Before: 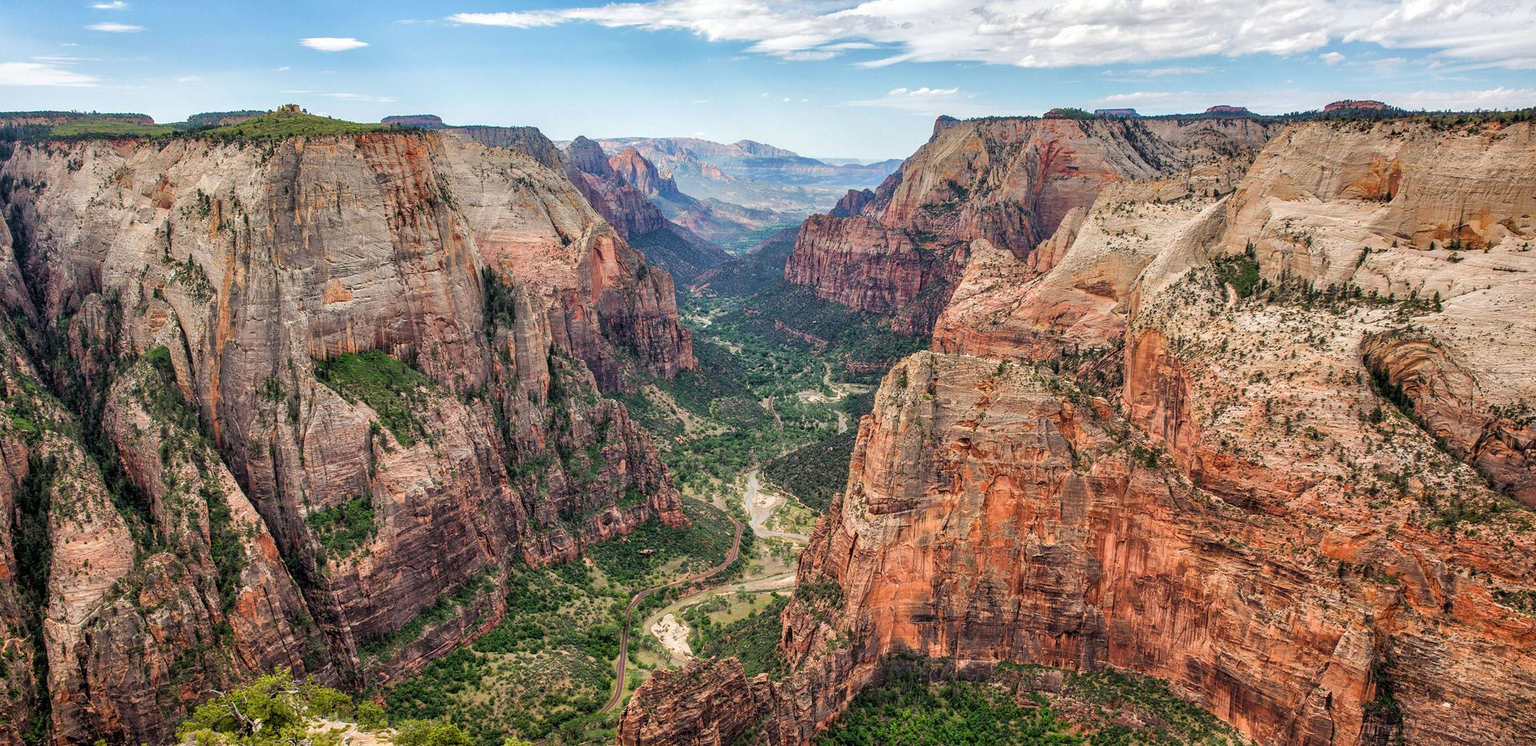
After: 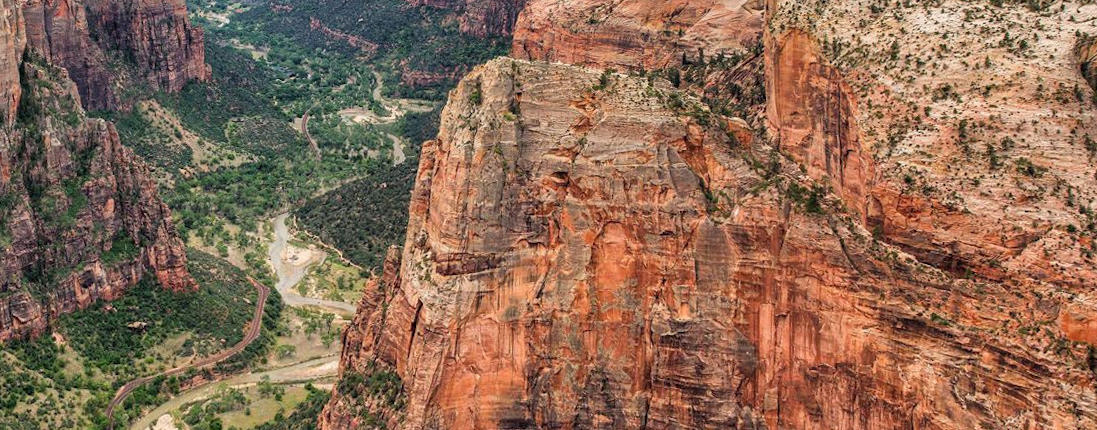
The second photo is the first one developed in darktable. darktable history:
shadows and highlights: shadows 24.5, highlights -78.15, soften with gaussian
crop: left 35.03%, top 36.625%, right 14.663%, bottom 20.057%
rotate and perspective: rotation 0.128°, lens shift (vertical) -0.181, lens shift (horizontal) -0.044, shear 0.001, automatic cropping off
